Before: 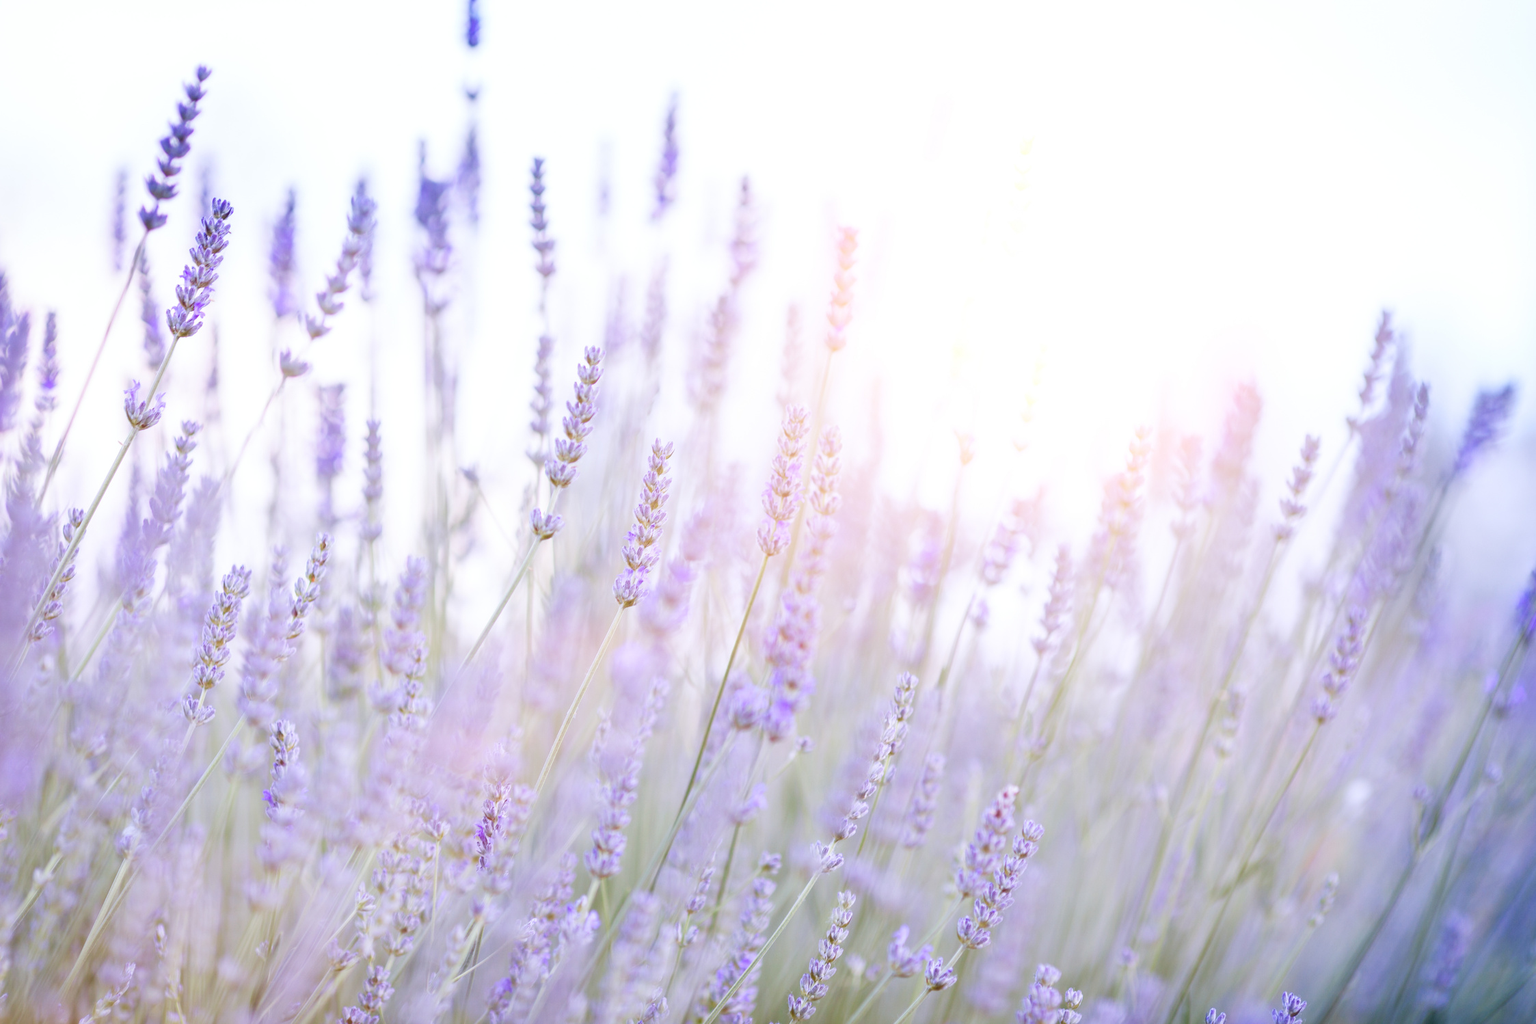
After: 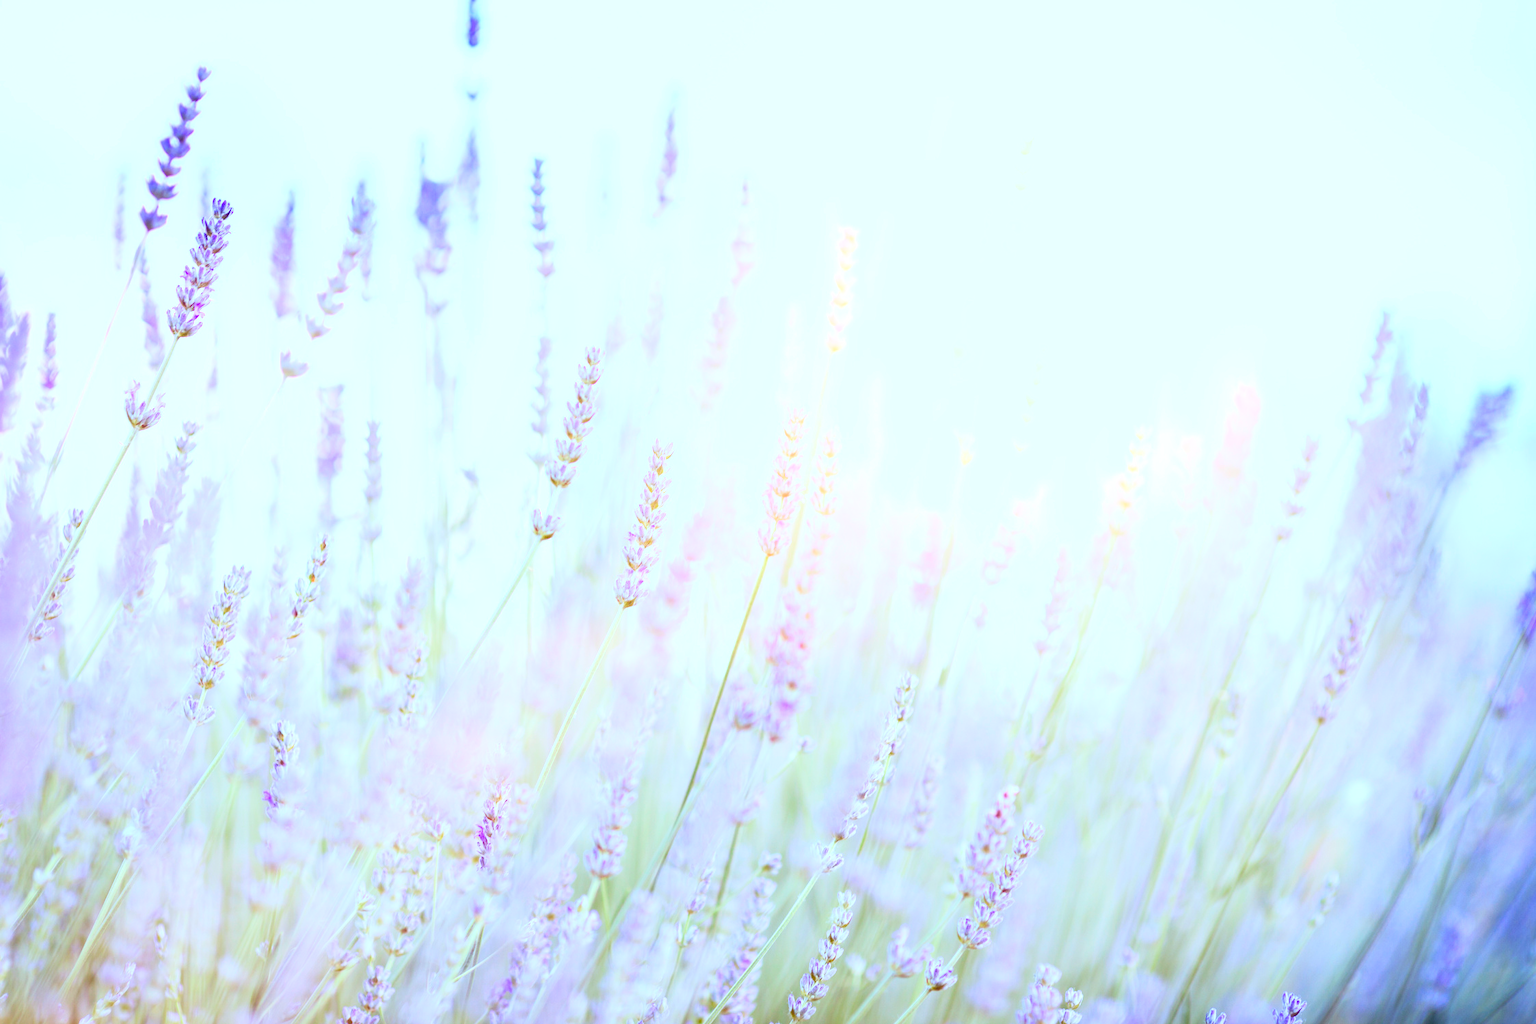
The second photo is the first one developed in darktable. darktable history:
contrast brightness saturation: contrast 0.2, brightness 0.16, saturation 0.22
color balance rgb: shadows lift › luminance 0.49%, shadows lift › chroma 6.83%, shadows lift › hue 300.29°, power › hue 208.98°, highlights gain › luminance 20.24%, highlights gain › chroma 2.73%, highlights gain › hue 173.85°, perceptual saturation grading › global saturation 18.05%
